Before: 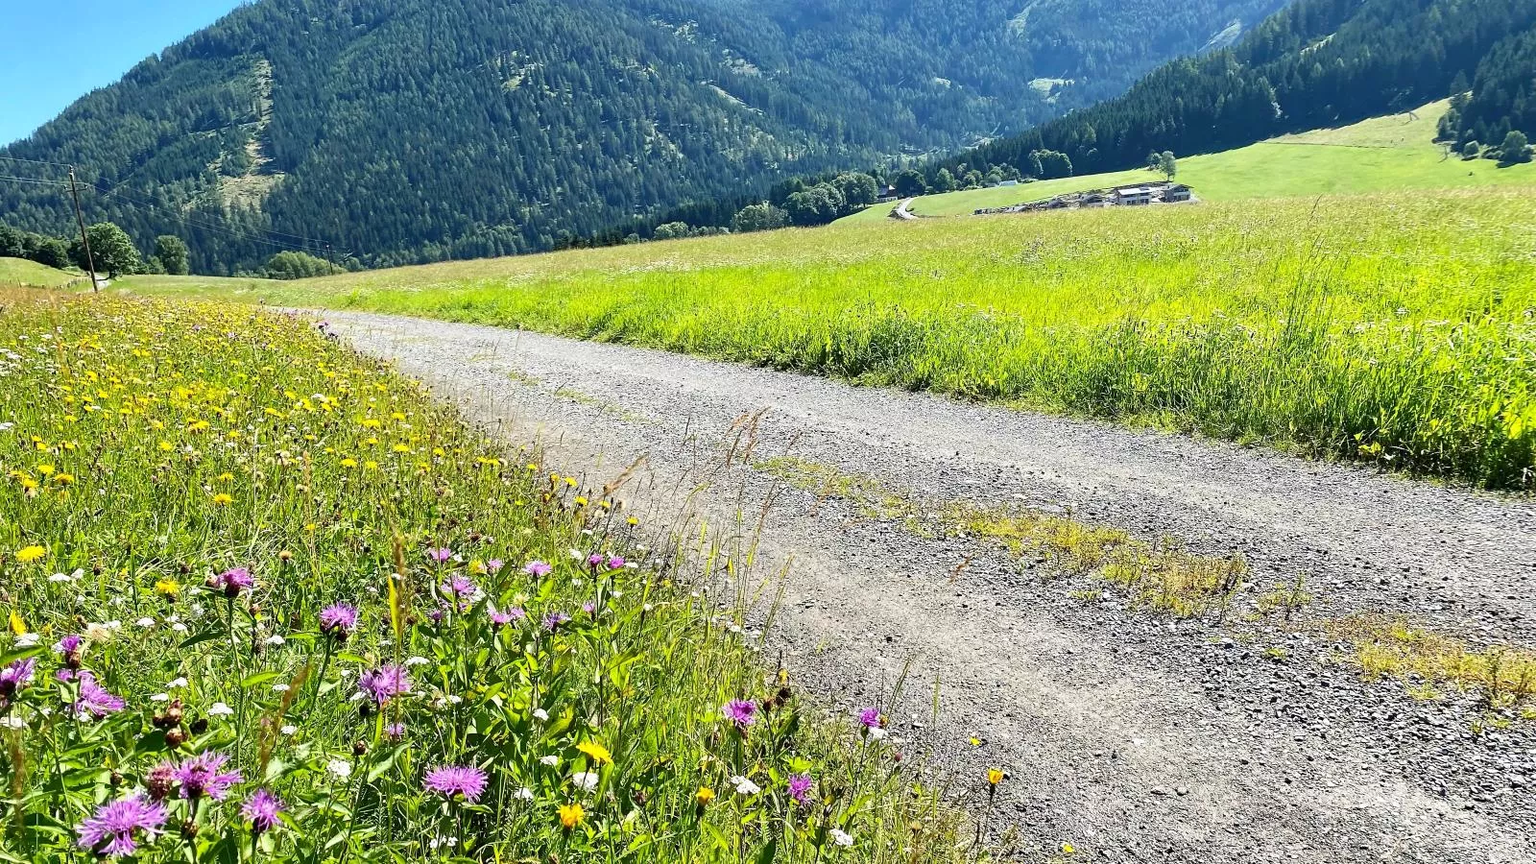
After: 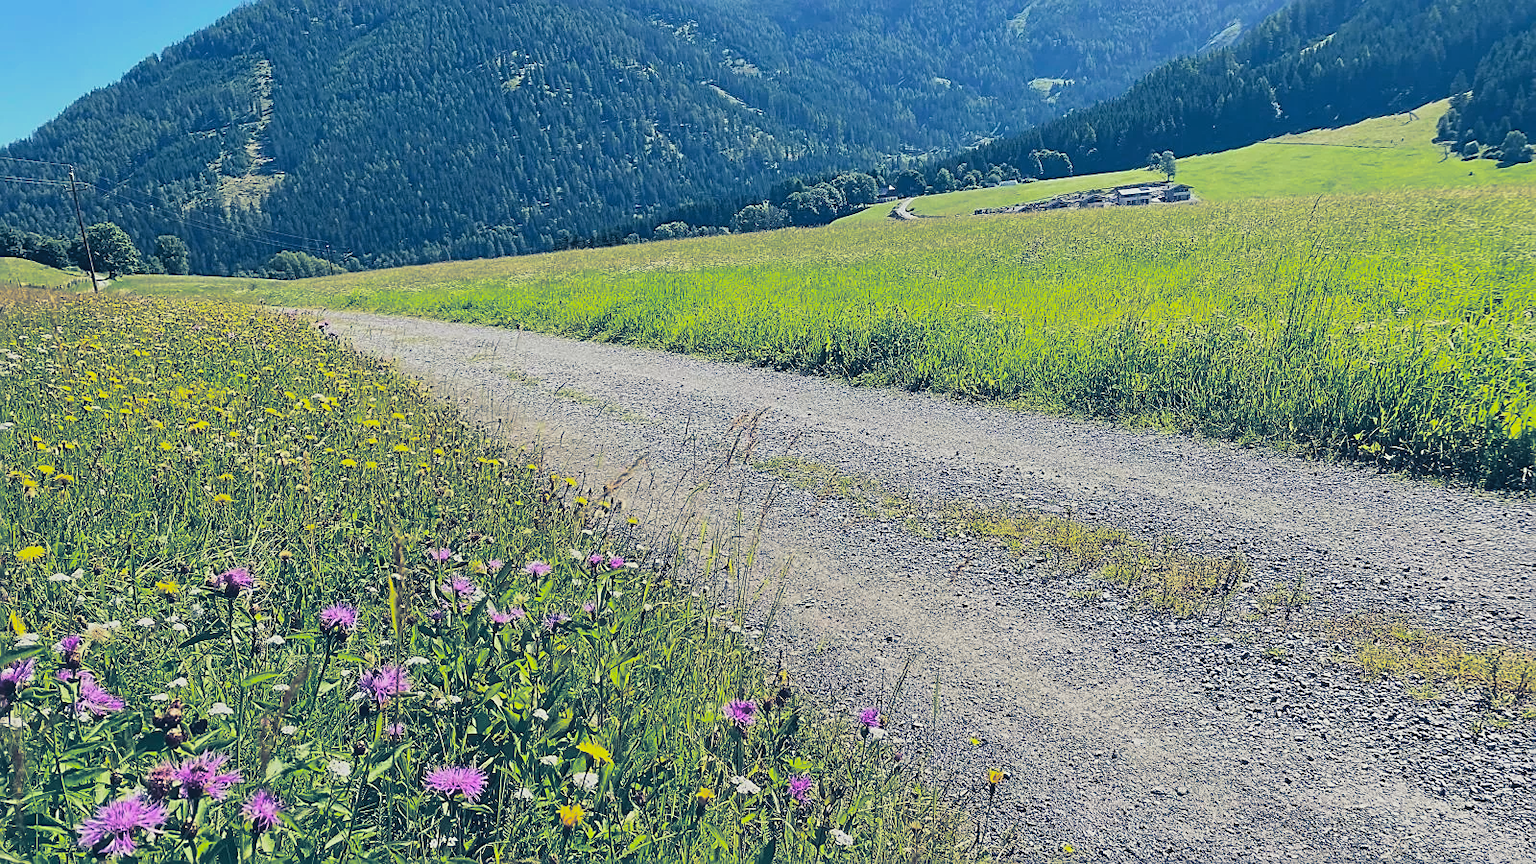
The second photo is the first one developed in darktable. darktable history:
sharpen: on, module defaults
split-toning: shadows › hue 226.8°, shadows › saturation 0.84
contrast brightness saturation: contrast -0.28
